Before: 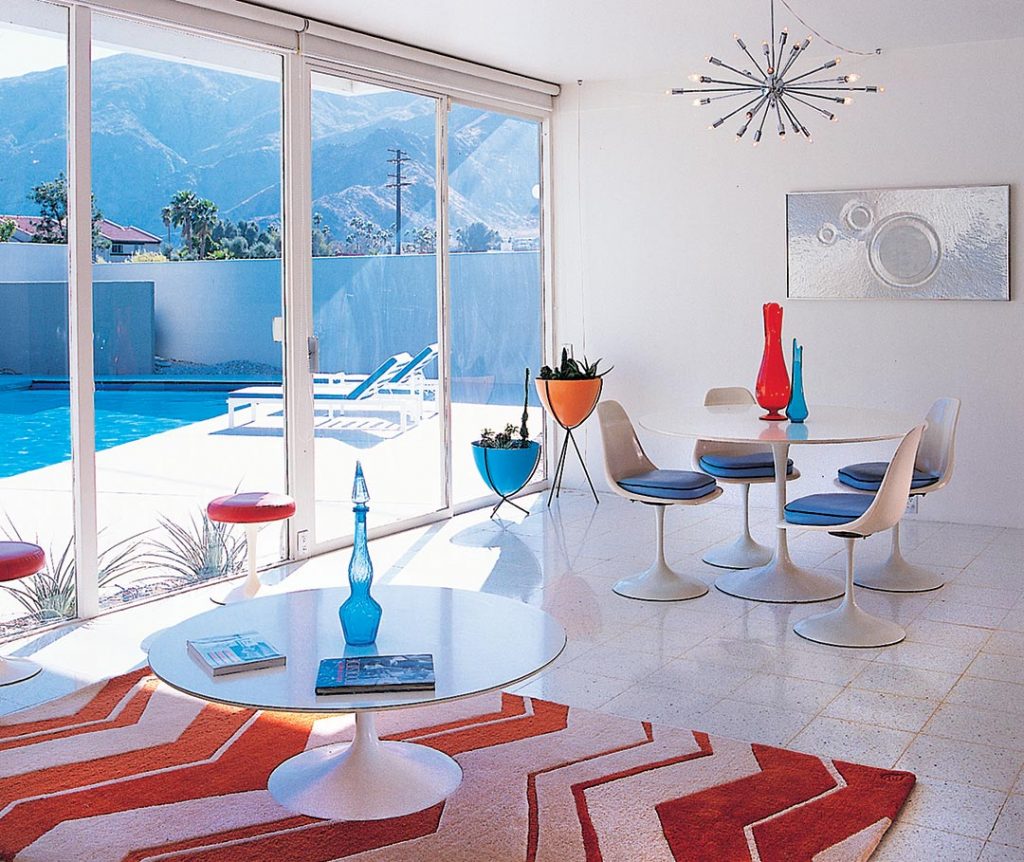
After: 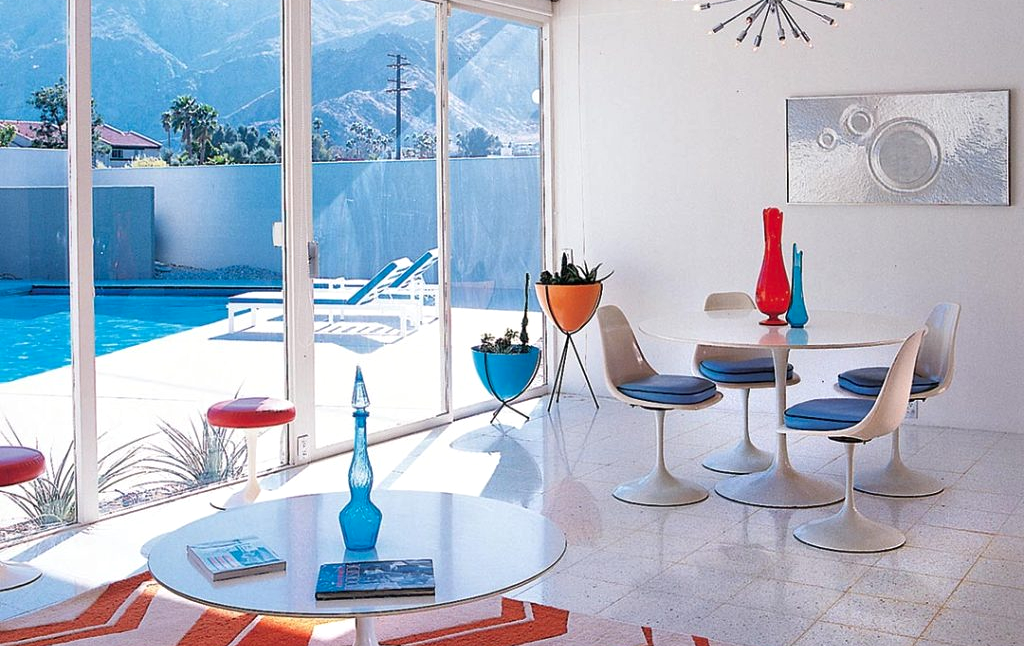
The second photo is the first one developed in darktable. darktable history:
local contrast: mode bilateral grid, contrast 20, coarseness 50, detail 132%, midtone range 0.2
crop: top 11.038%, bottom 13.962%
